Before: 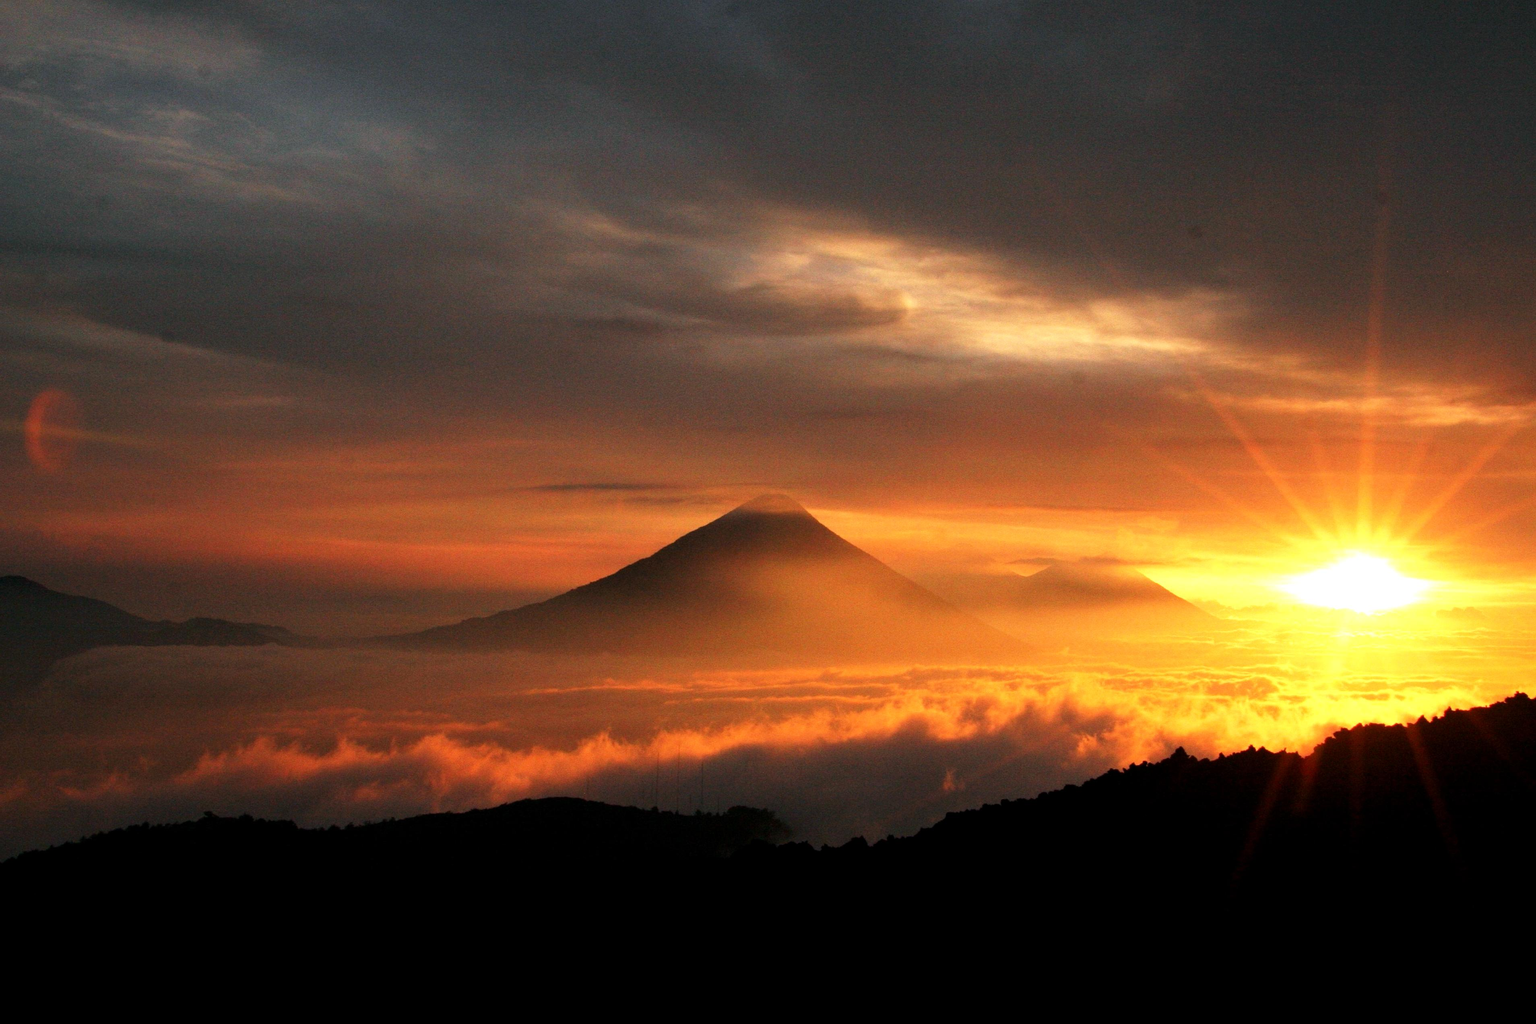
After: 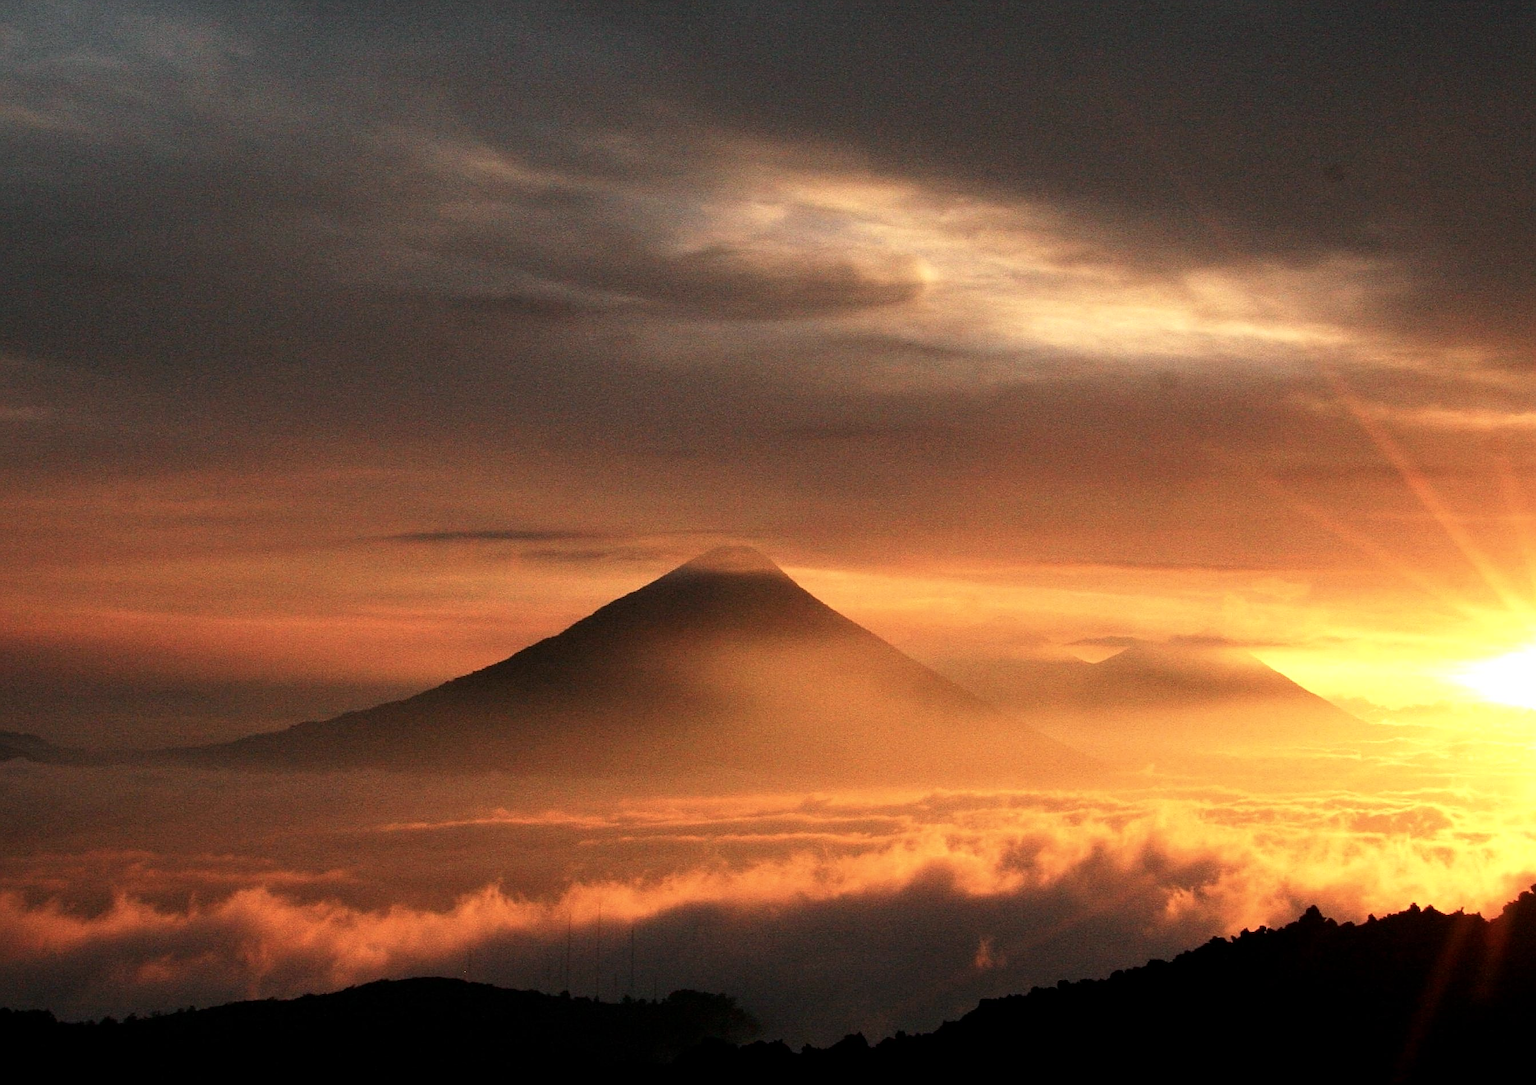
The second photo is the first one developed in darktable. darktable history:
crop and rotate: left 16.849%, top 10.833%, right 12.878%, bottom 14.689%
sharpen: on, module defaults
contrast brightness saturation: contrast 0.114, saturation -0.172
